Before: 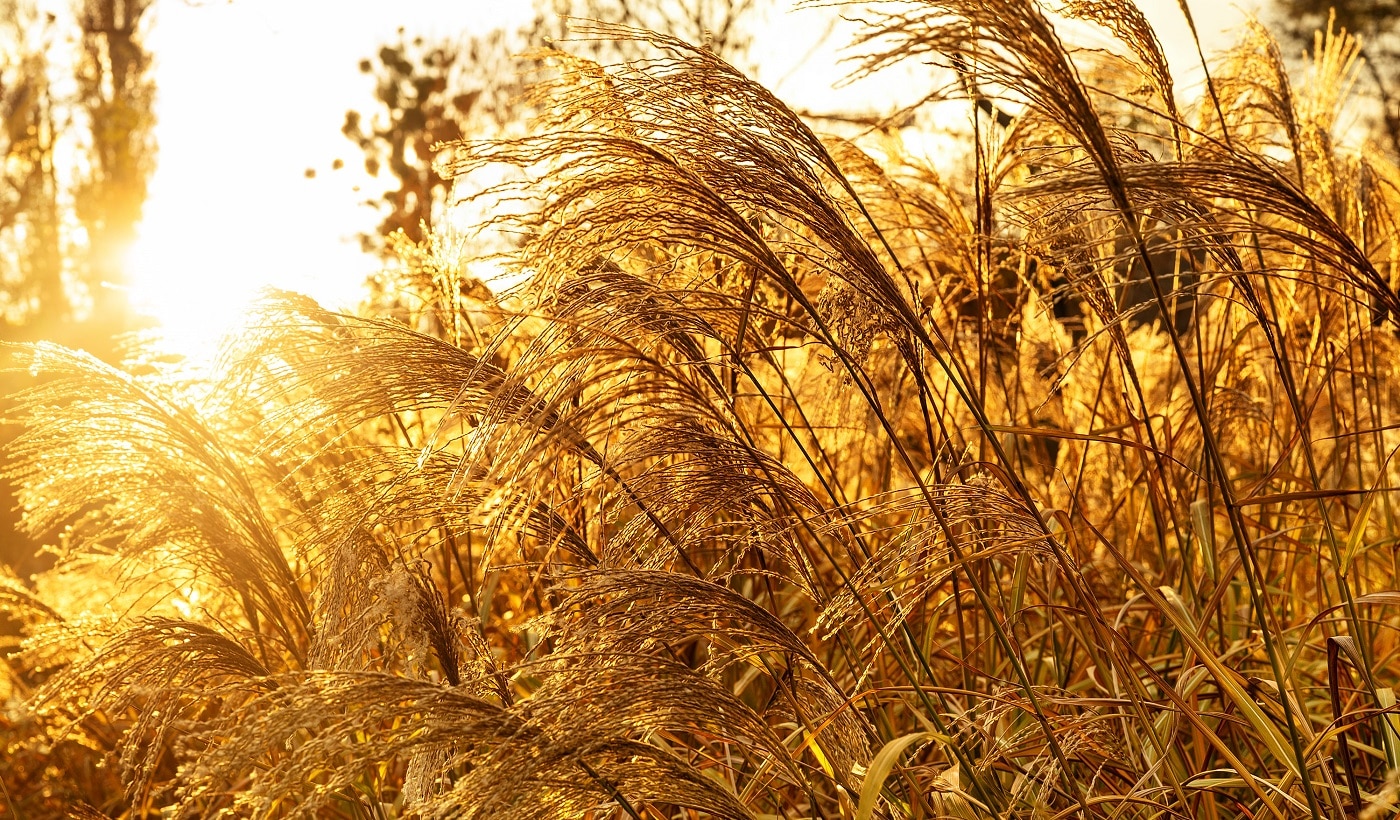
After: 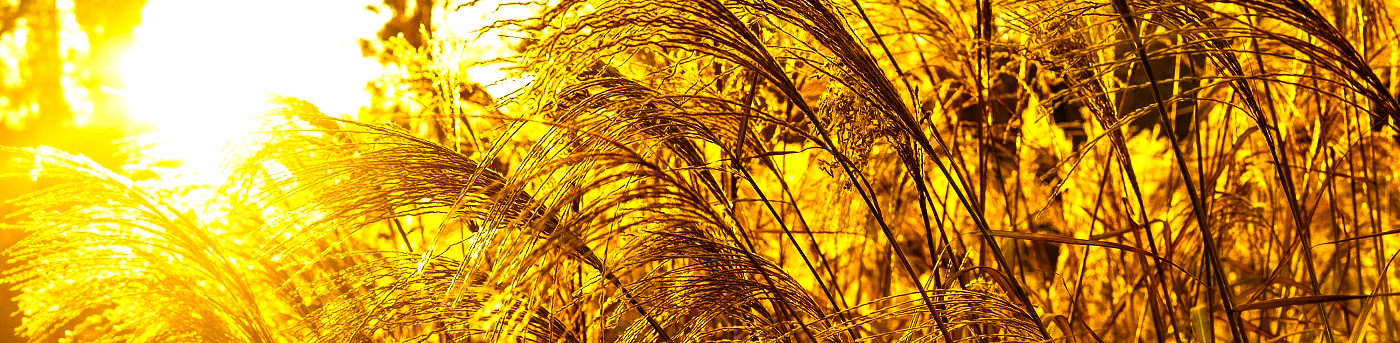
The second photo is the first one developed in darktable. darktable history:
crop and rotate: top 23.84%, bottom 34.294%
color balance rgb: linear chroma grading › global chroma 9%, perceptual saturation grading › global saturation 36%, perceptual saturation grading › shadows 35%, perceptual brilliance grading › global brilliance 15%, perceptual brilliance grading › shadows -35%, global vibrance 15%
